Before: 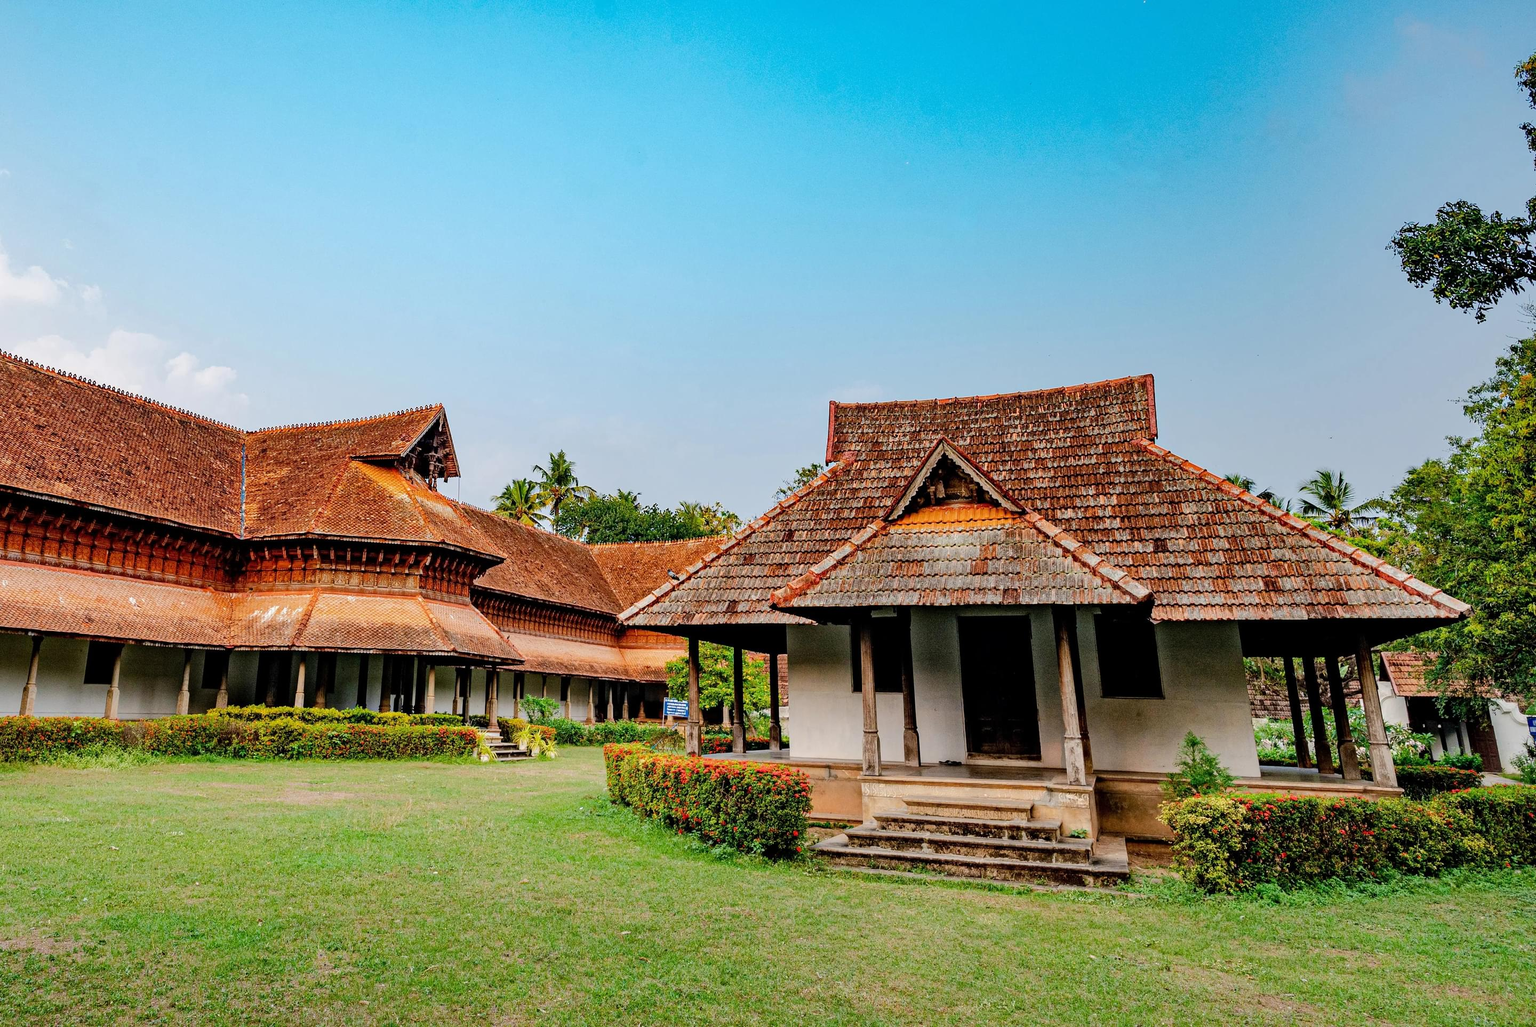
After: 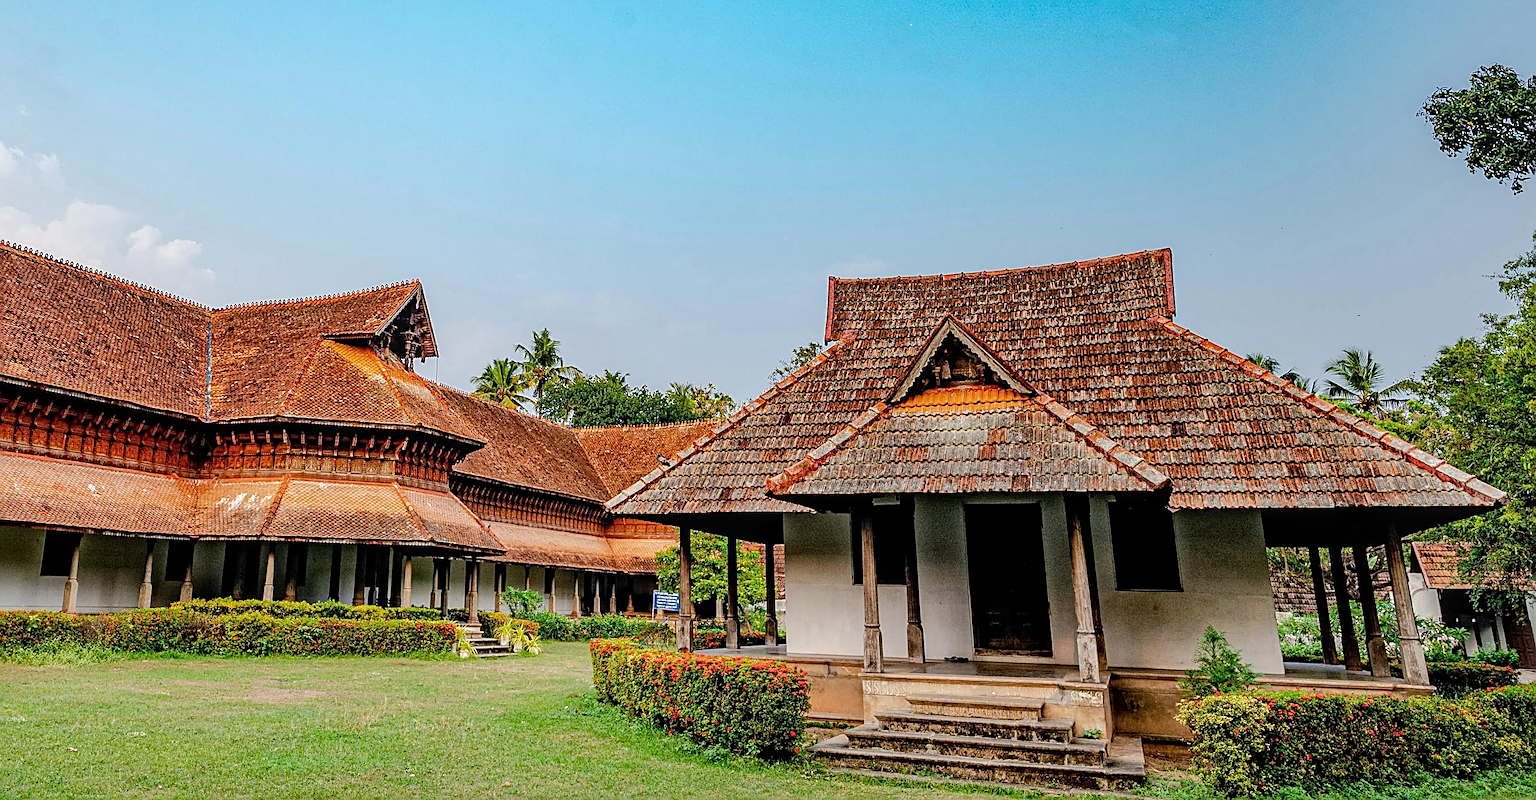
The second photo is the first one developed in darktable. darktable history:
sharpen: radius 2.688, amount 0.661
local contrast: on, module defaults
crop and rotate: left 3.018%, top 13.619%, right 2.376%, bottom 12.691%
